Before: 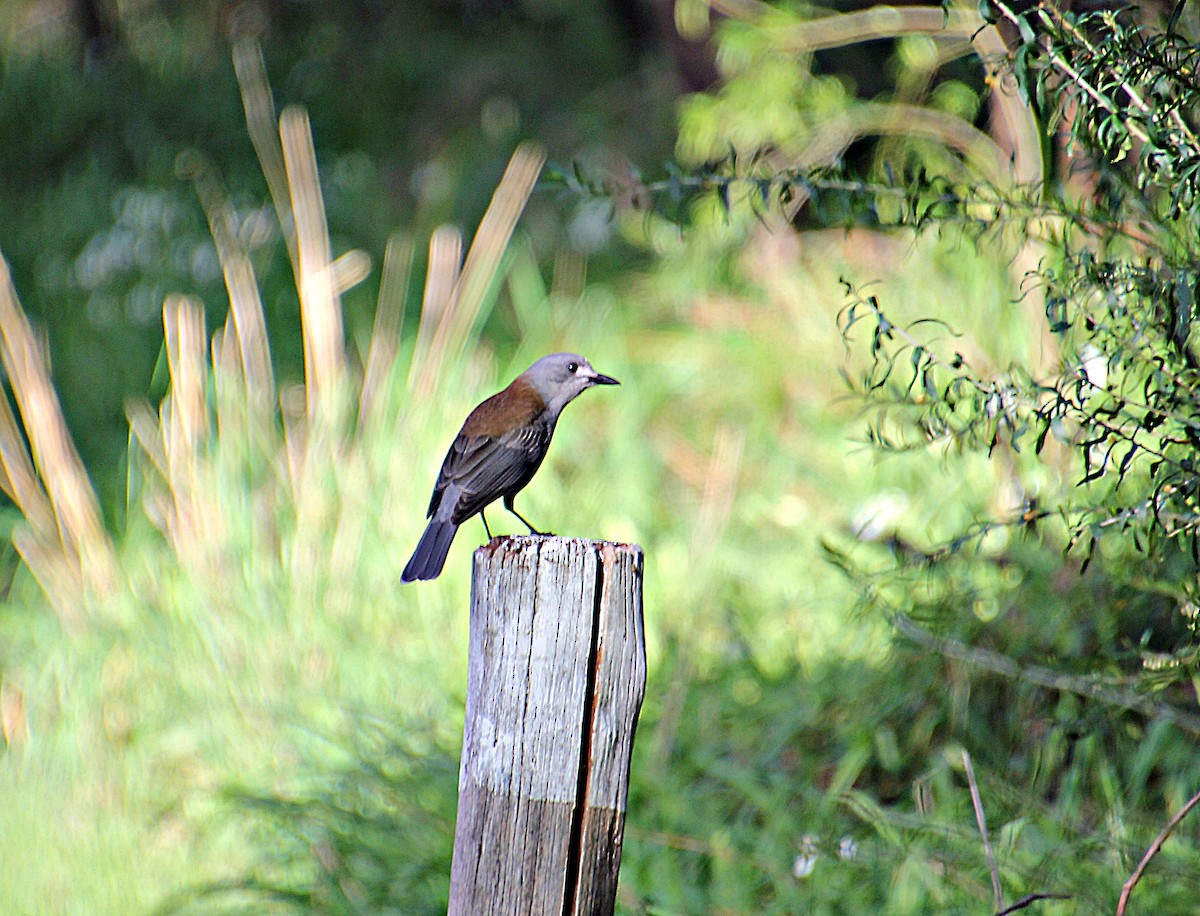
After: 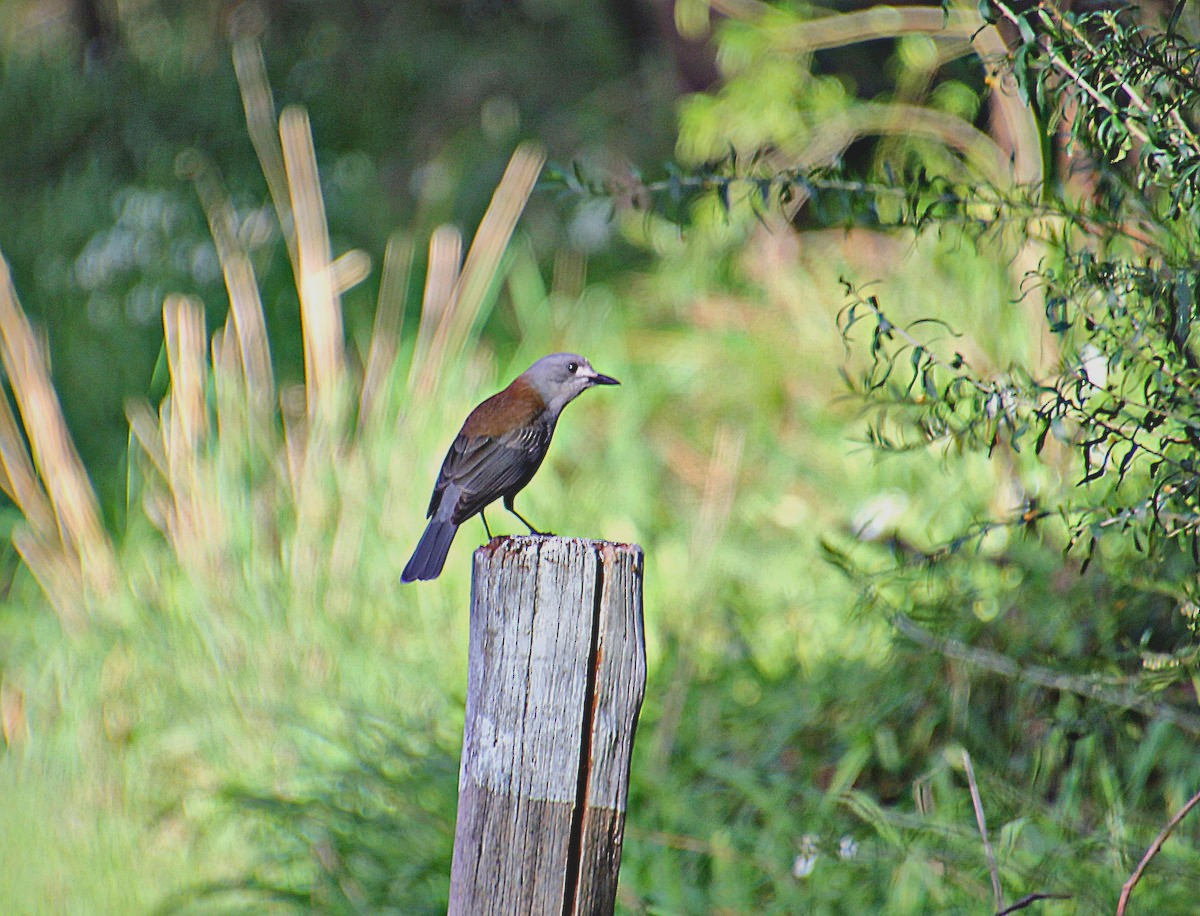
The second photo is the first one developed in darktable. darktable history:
local contrast: mode bilateral grid, contrast 19, coarseness 51, detail 150%, midtone range 0.2
contrast brightness saturation: contrast -0.289
